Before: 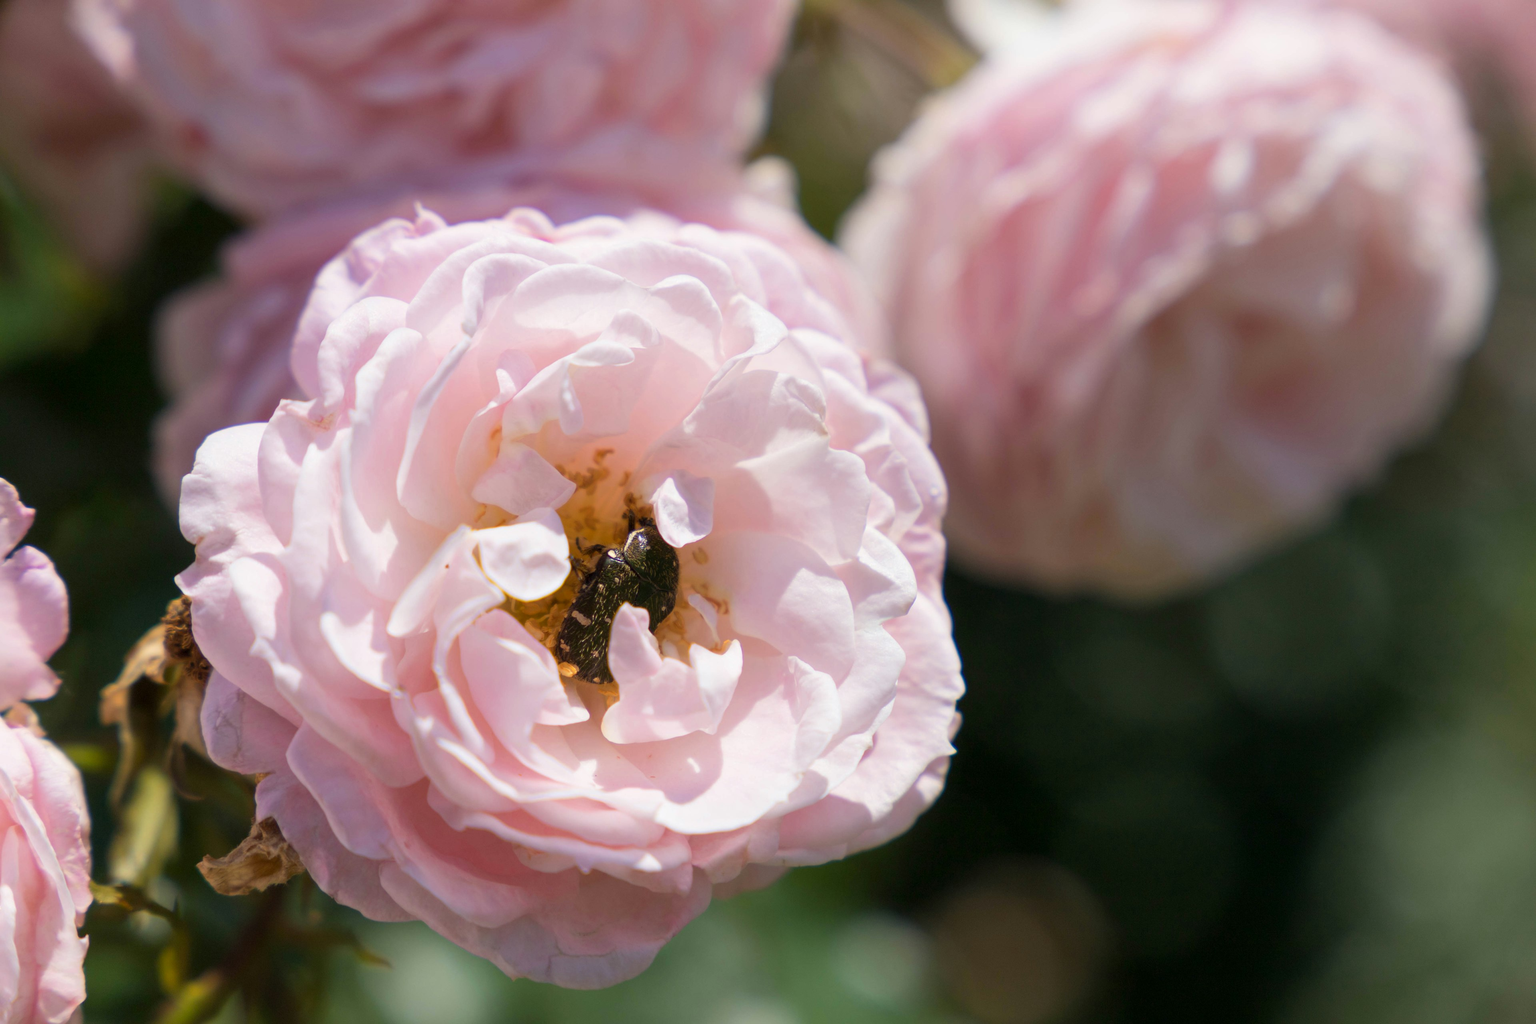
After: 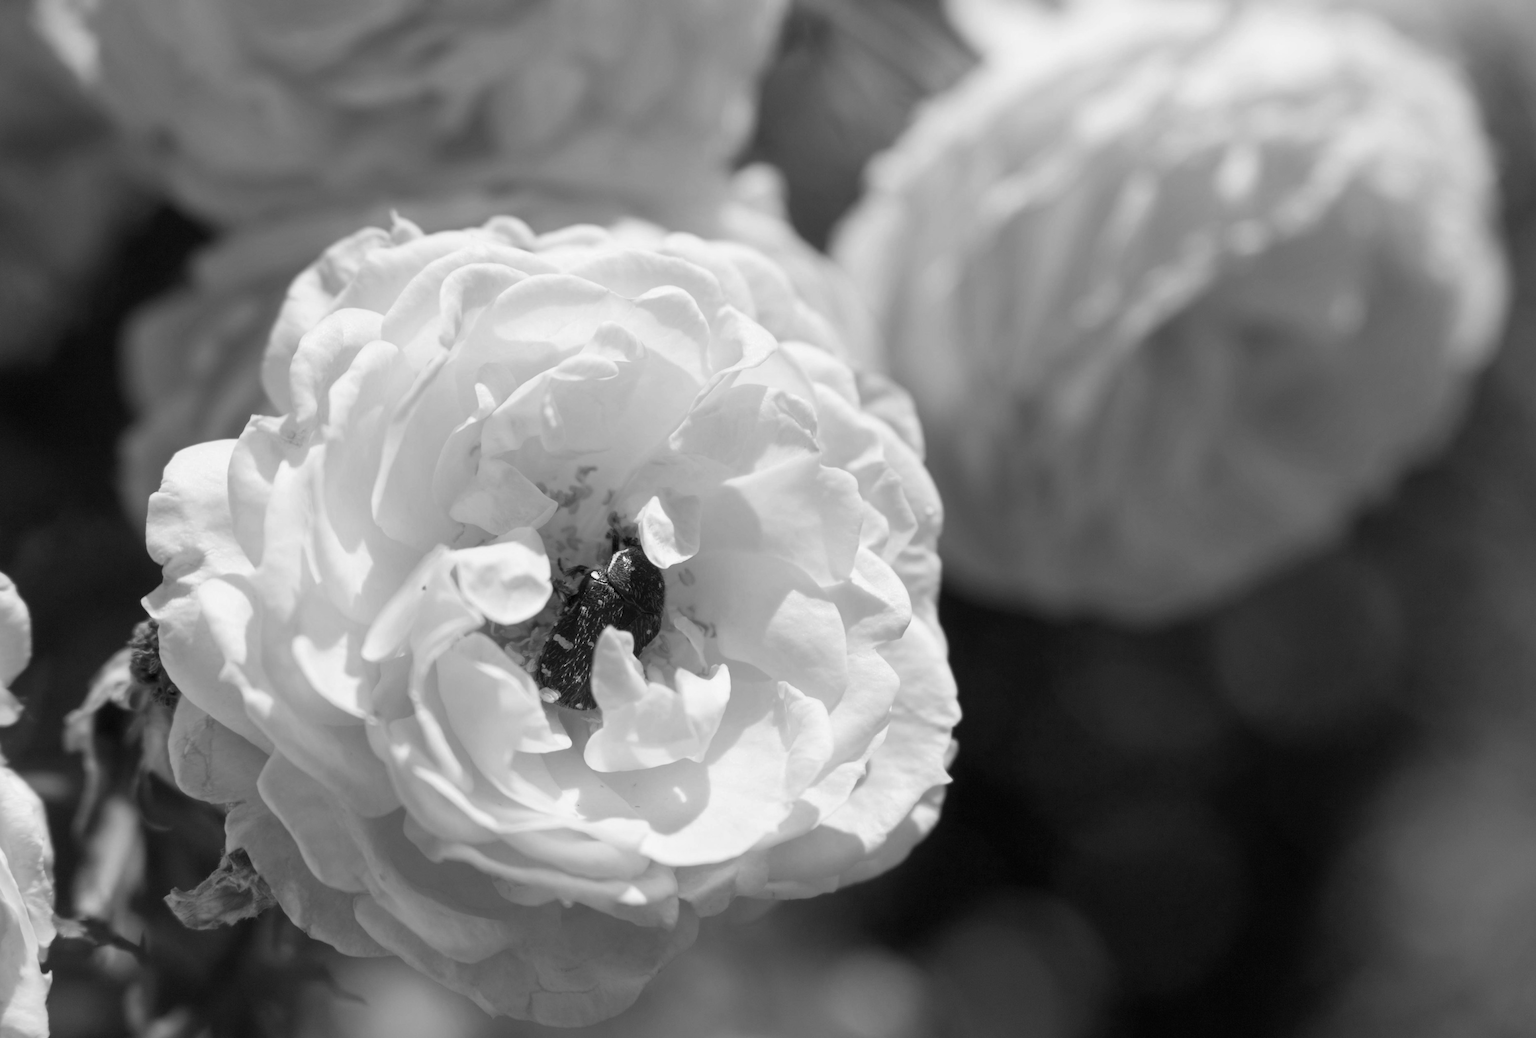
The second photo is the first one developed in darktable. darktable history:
crop and rotate: left 2.536%, right 1.107%, bottom 2.246%
monochrome: on, module defaults
tone equalizer: on, module defaults
